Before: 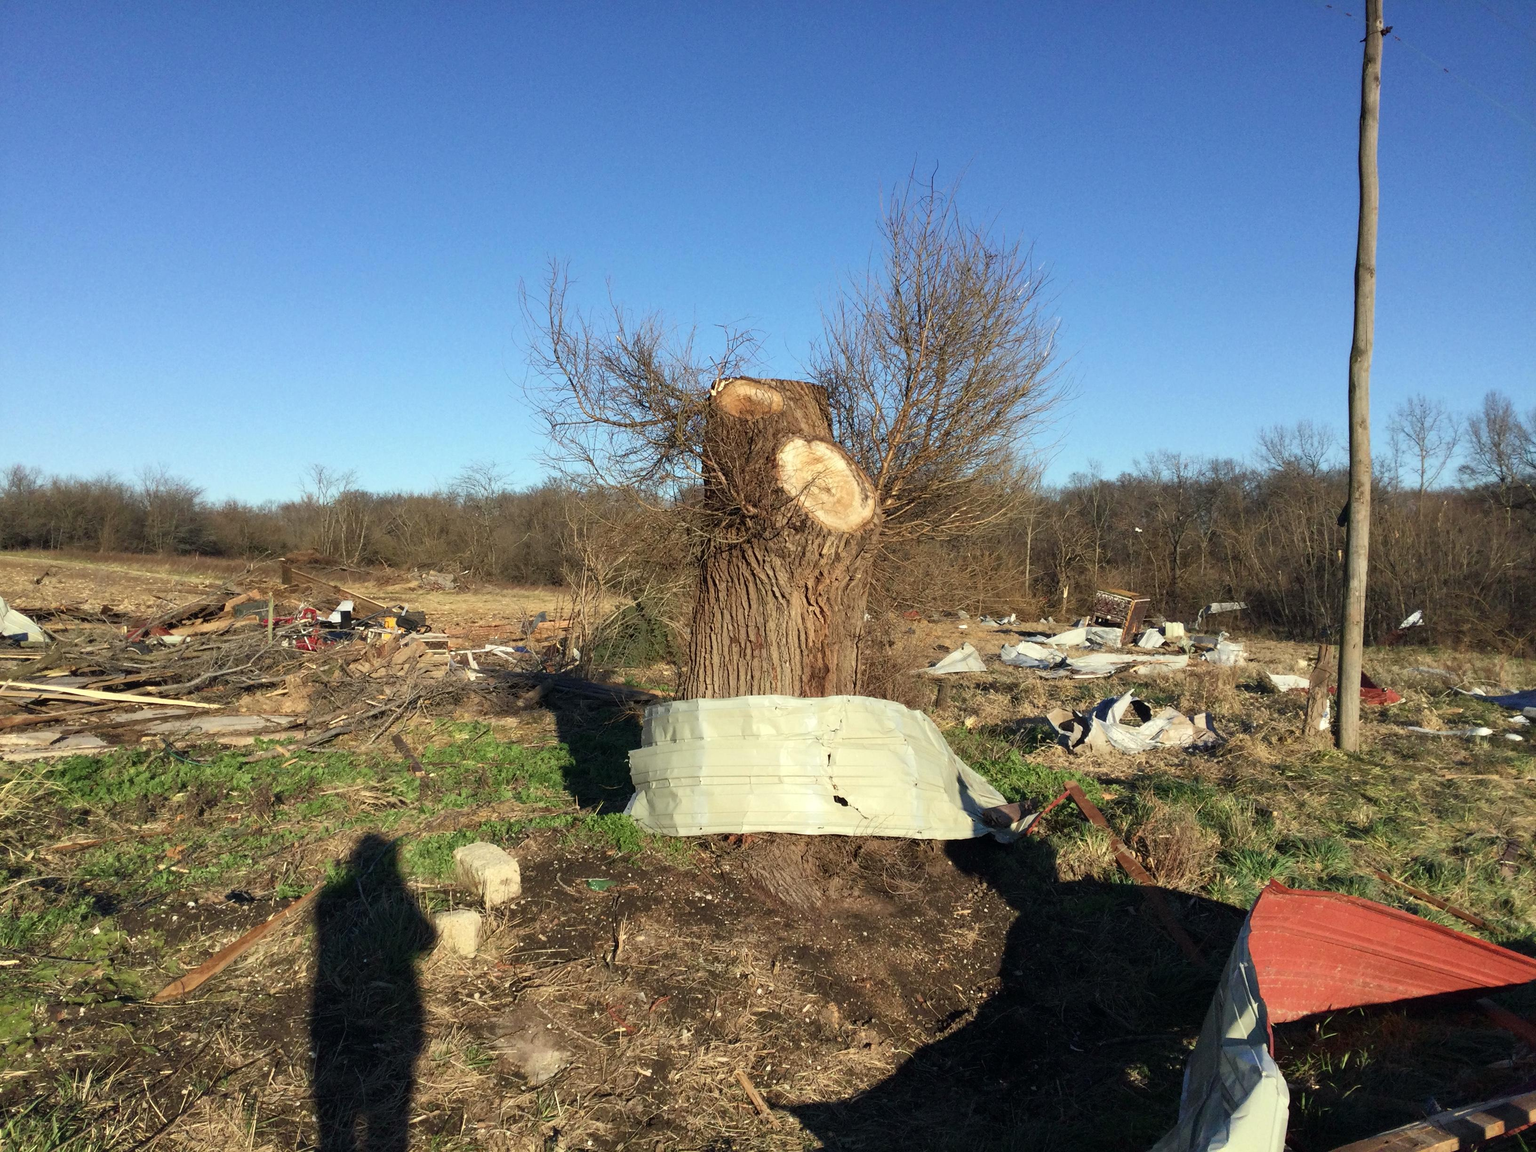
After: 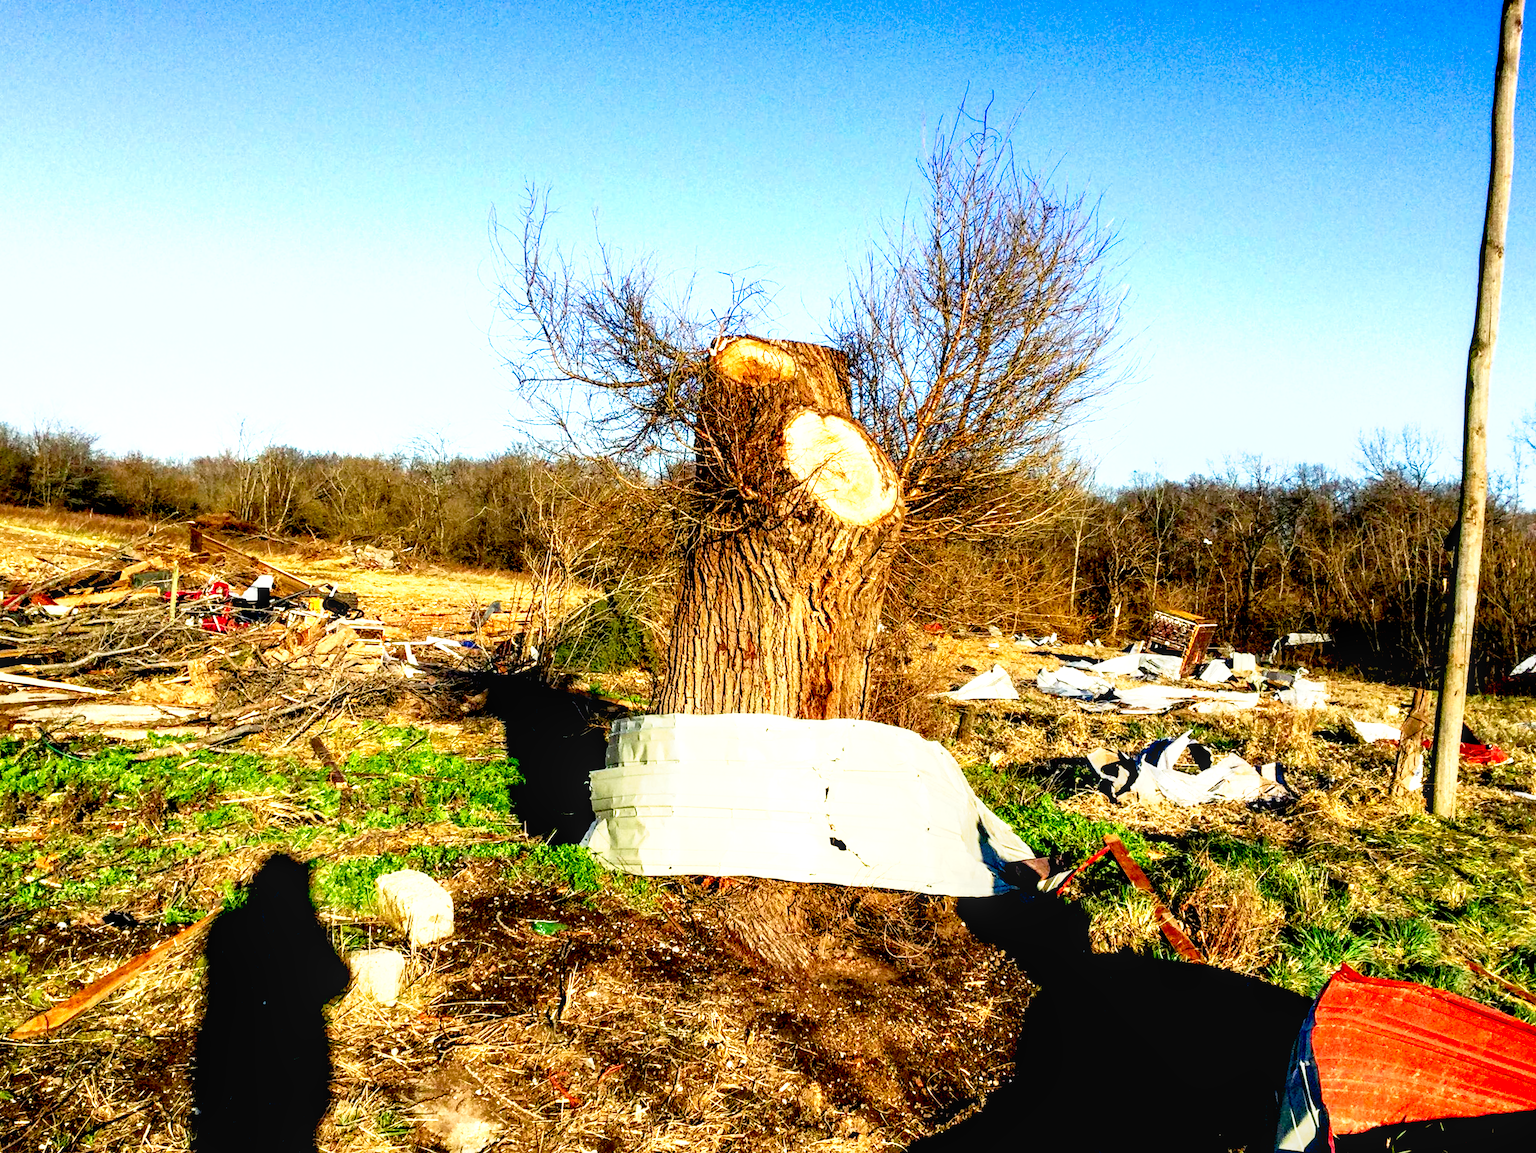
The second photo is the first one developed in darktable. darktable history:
local contrast: detail 130%
color correction: highlights b* 0, saturation 1.26
crop and rotate: angle -3.06°, left 5.032%, top 5.201%, right 4.734%, bottom 4.447%
exposure: black level correction 0.035, exposure 0.905 EV, compensate highlight preservation false
contrast equalizer: y [[0.5, 0.5, 0.478, 0.5, 0.5, 0.5], [0.5 ×6], [0.5 ×6], [0 ×6], [0 ×6]]
tone curve: curves: ch0 [(0, 0) (0.003, 0) (0.011, 0.001) (0.025, 0.002) (0.044, 0.004) (0.069, 0.006) (0.1, 0.009) (0.136, 0.03) (0.177, 0.076) (0.224, 0.13) (0.277, 0.202) (0.335, 0.28) (0.399, 0.367) (0.468, 0.46) (0.543, 0.562) (0.623, 0.67) (0.709, 0.787) (0.801, 0.889) (0.898, 0.972) (1, 1)], preserve colors none
